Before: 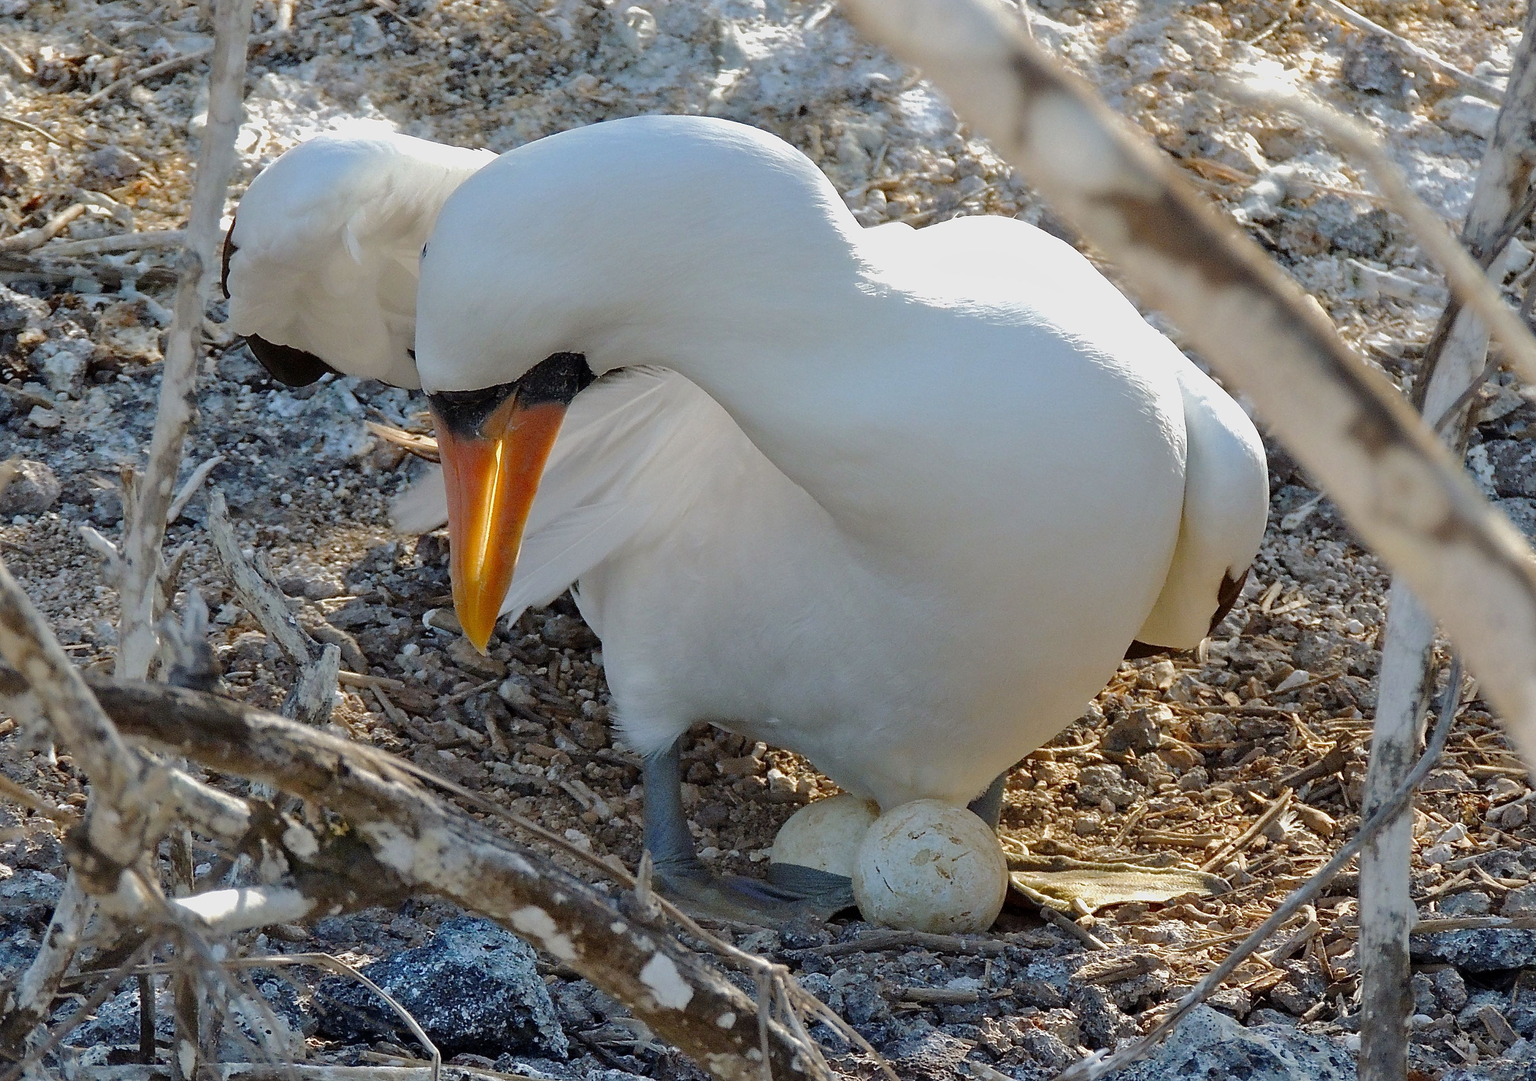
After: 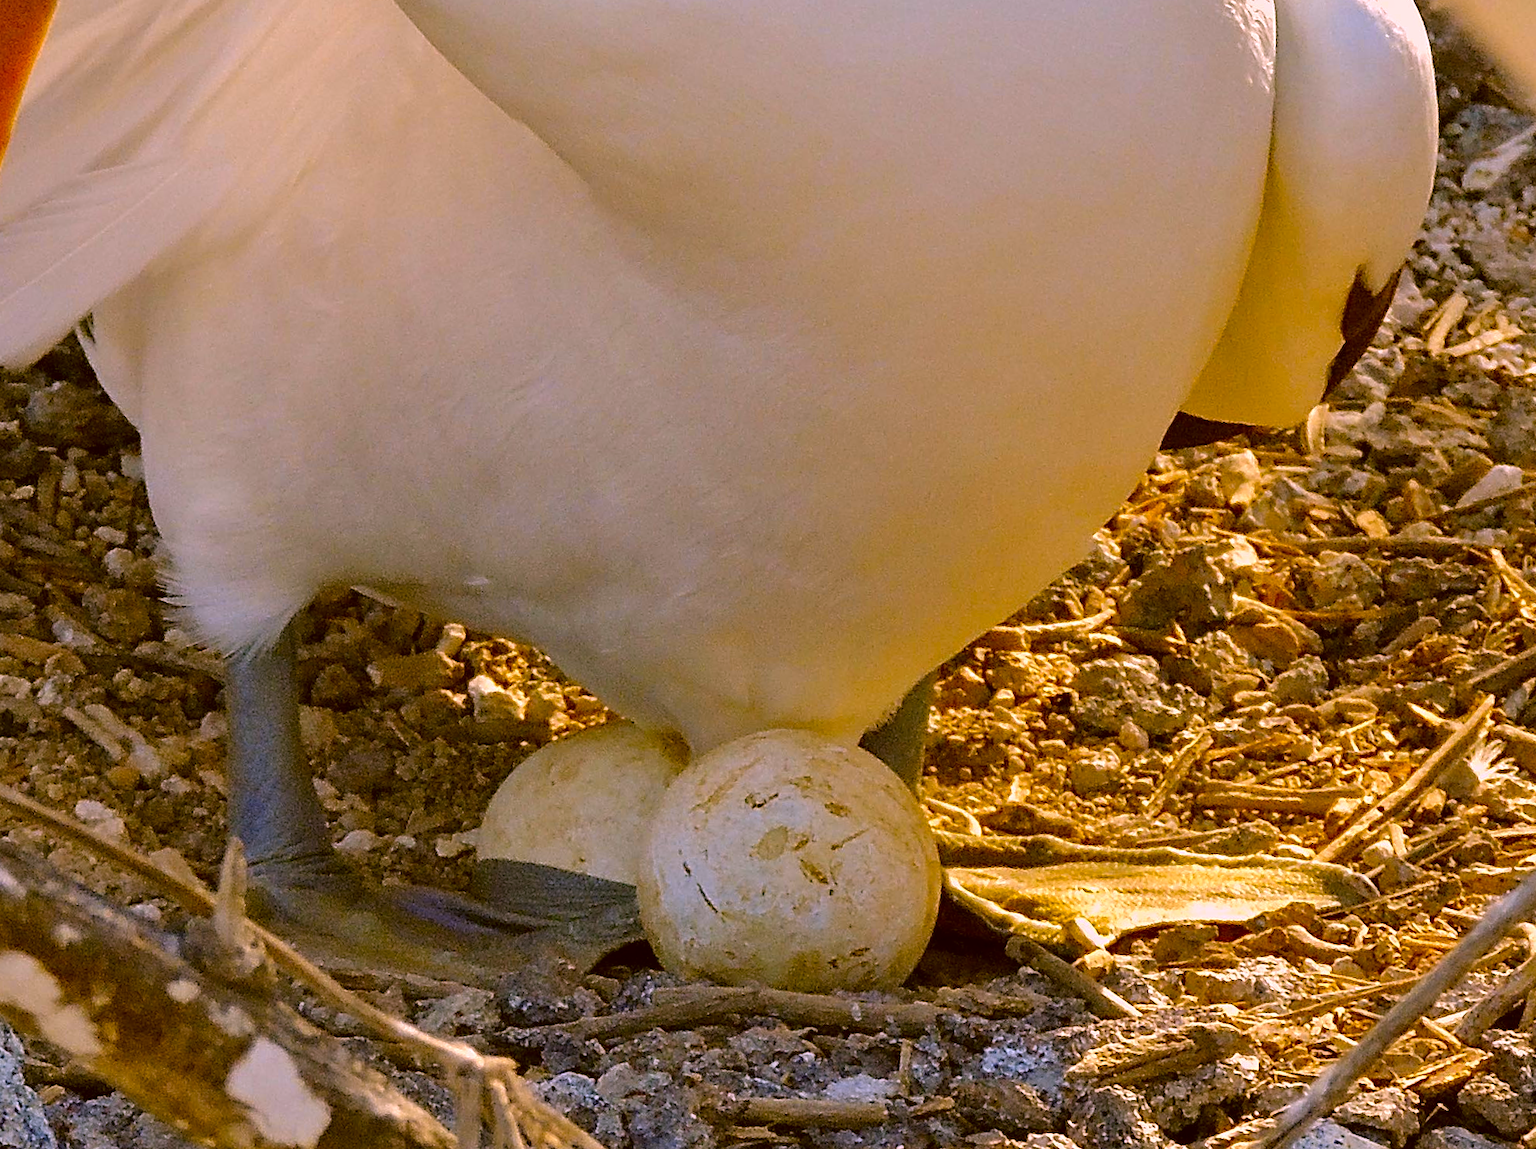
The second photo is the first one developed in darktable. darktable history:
color contrast: green-magenta contrast 1.12, blue-yellow contrast 1.95, unbound 0
crop: left 34.479%, top 38.822%, right 13.718%, bottom 5.172%
color correction: highlights a* -1.43, highlights b* 10.12, shadows a* 0.395, shadows b* 19.35
white balance: red 1.188, blue 1.11
rotate and perspective: rotation -1°, crop left 0.011, crop right 0.989, crop top 0.025, crop bottom 0.975
